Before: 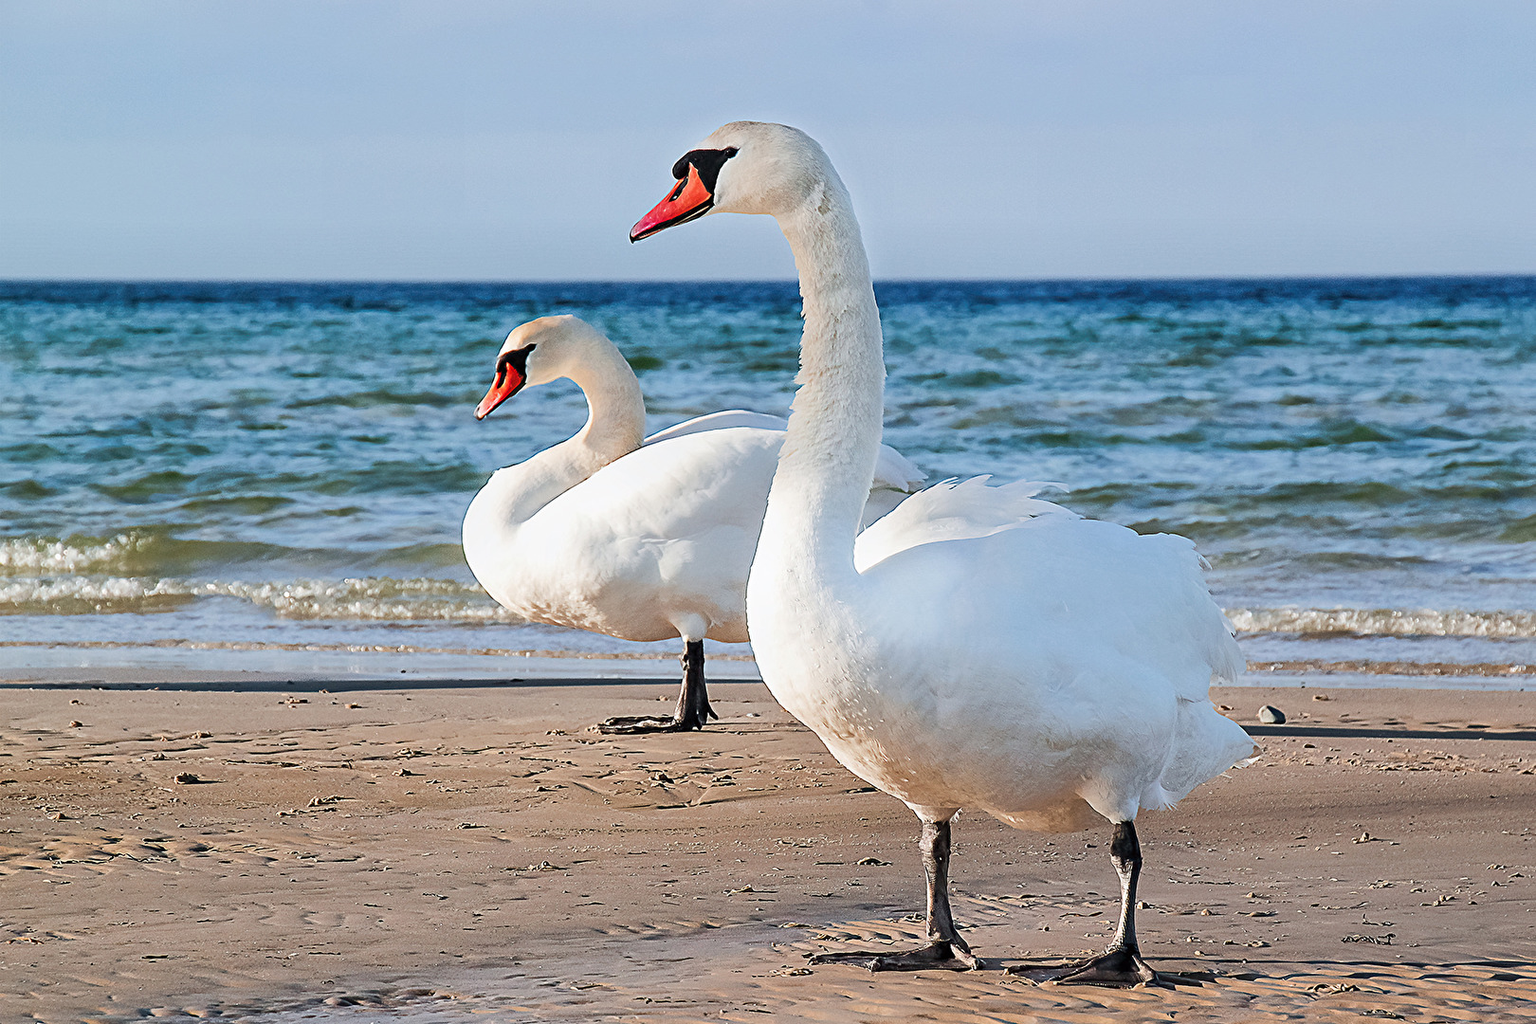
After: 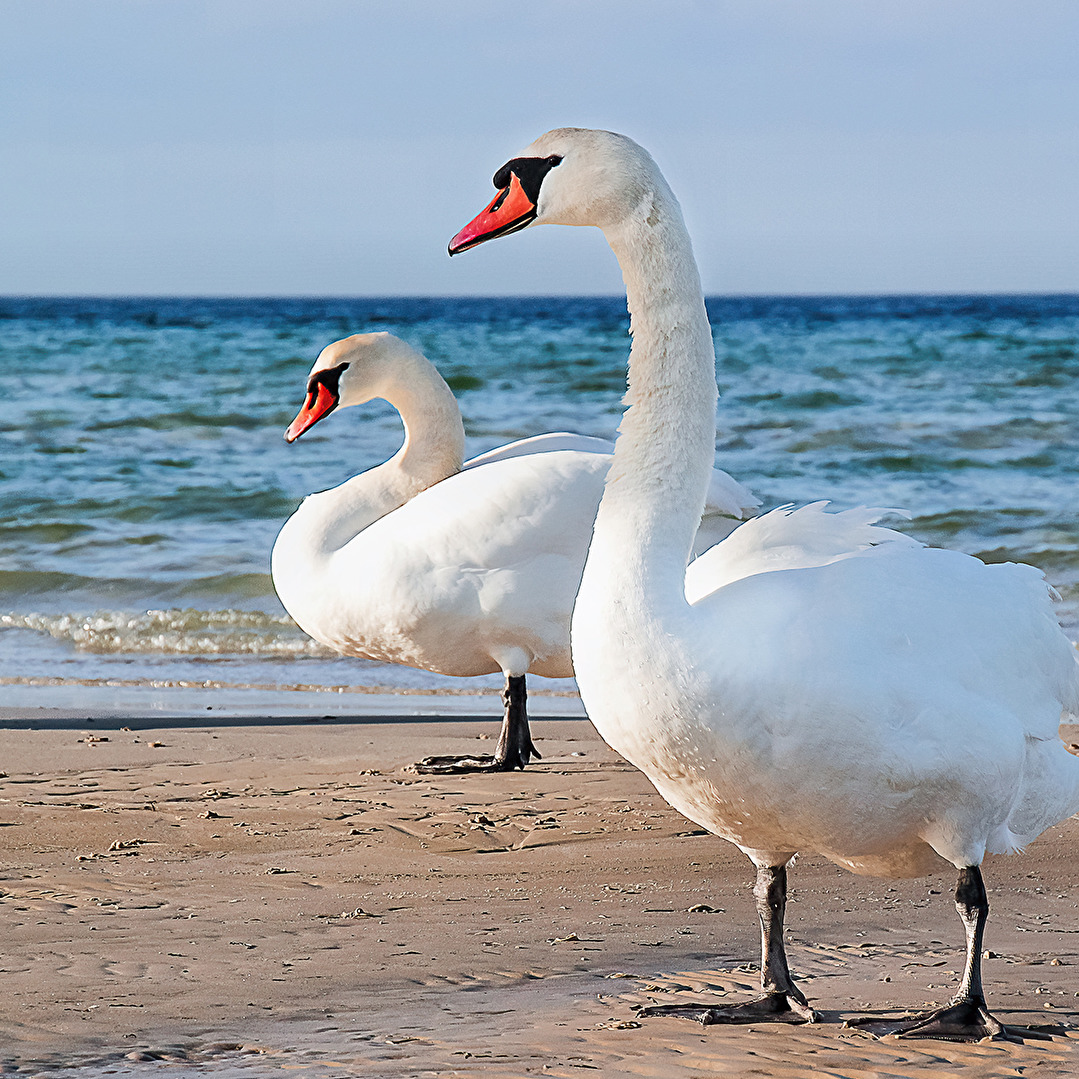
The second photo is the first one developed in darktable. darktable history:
crop and rotate: left 13.335%, right 20.036%
